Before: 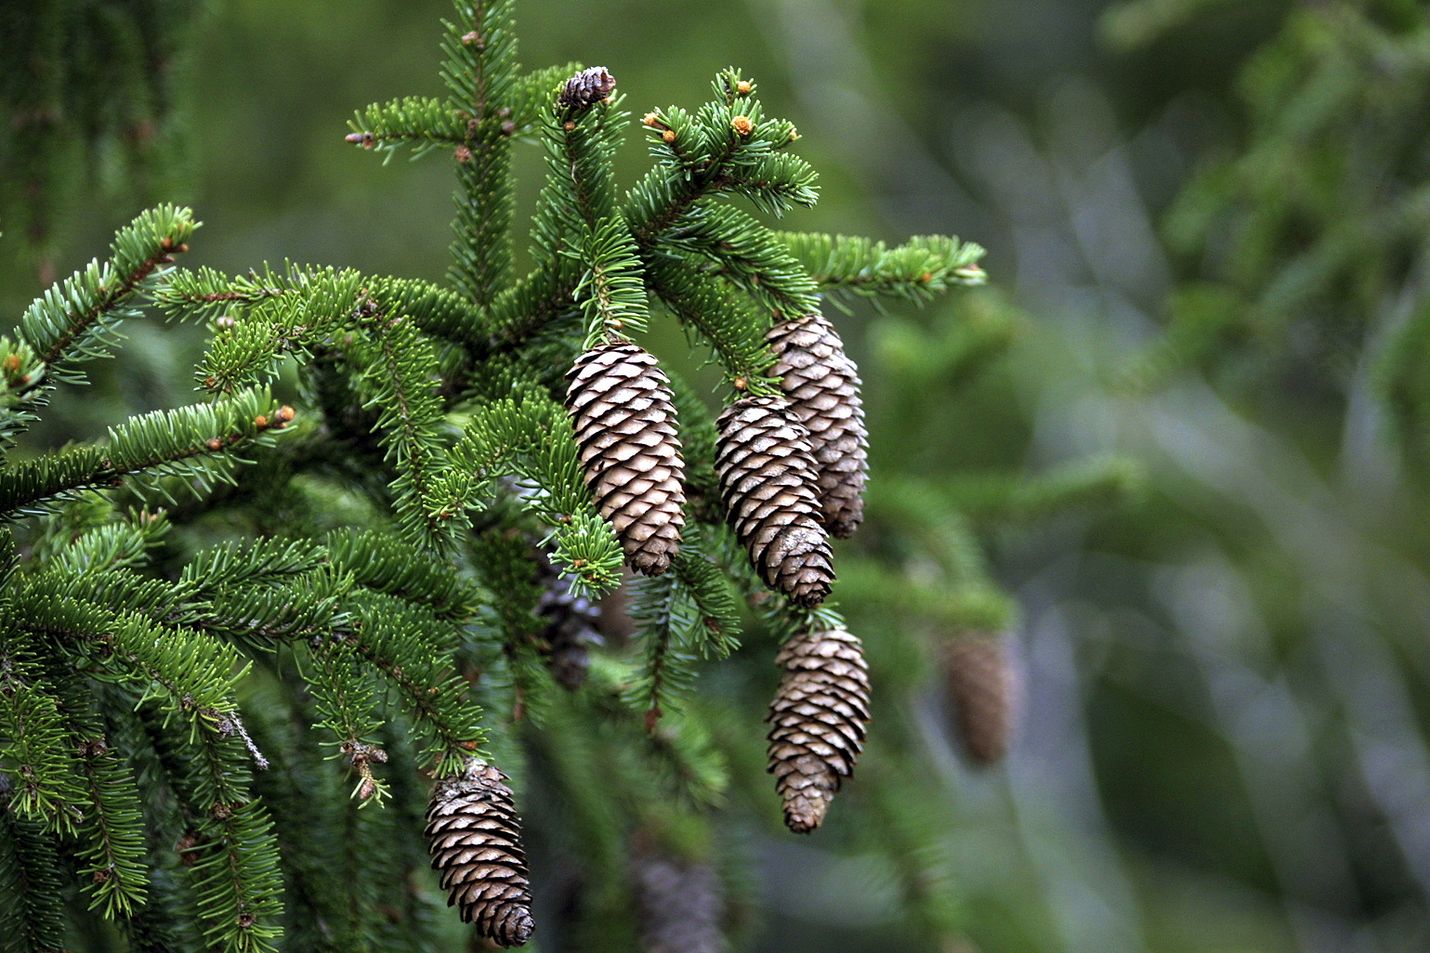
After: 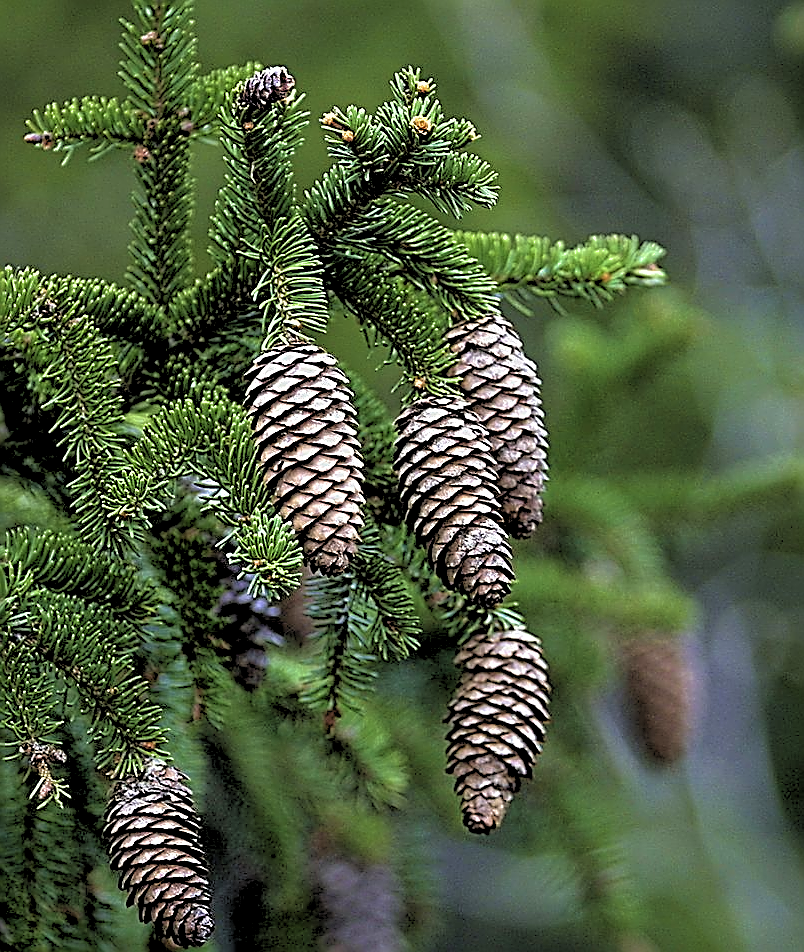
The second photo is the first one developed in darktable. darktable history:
shadows and highlights: on, module defaults
crop and rotate: left 22.516%, right 21.234%
sharpen: amount 1.861
rgb levels: preserve colors sum RGB, levels [[0.038, 0.433, 0.934], [0, 0.5, 1], [0, 0.5, 1]]
velvia: on, module defaults
levels: levels [0.029, 0.545, 0.971]
